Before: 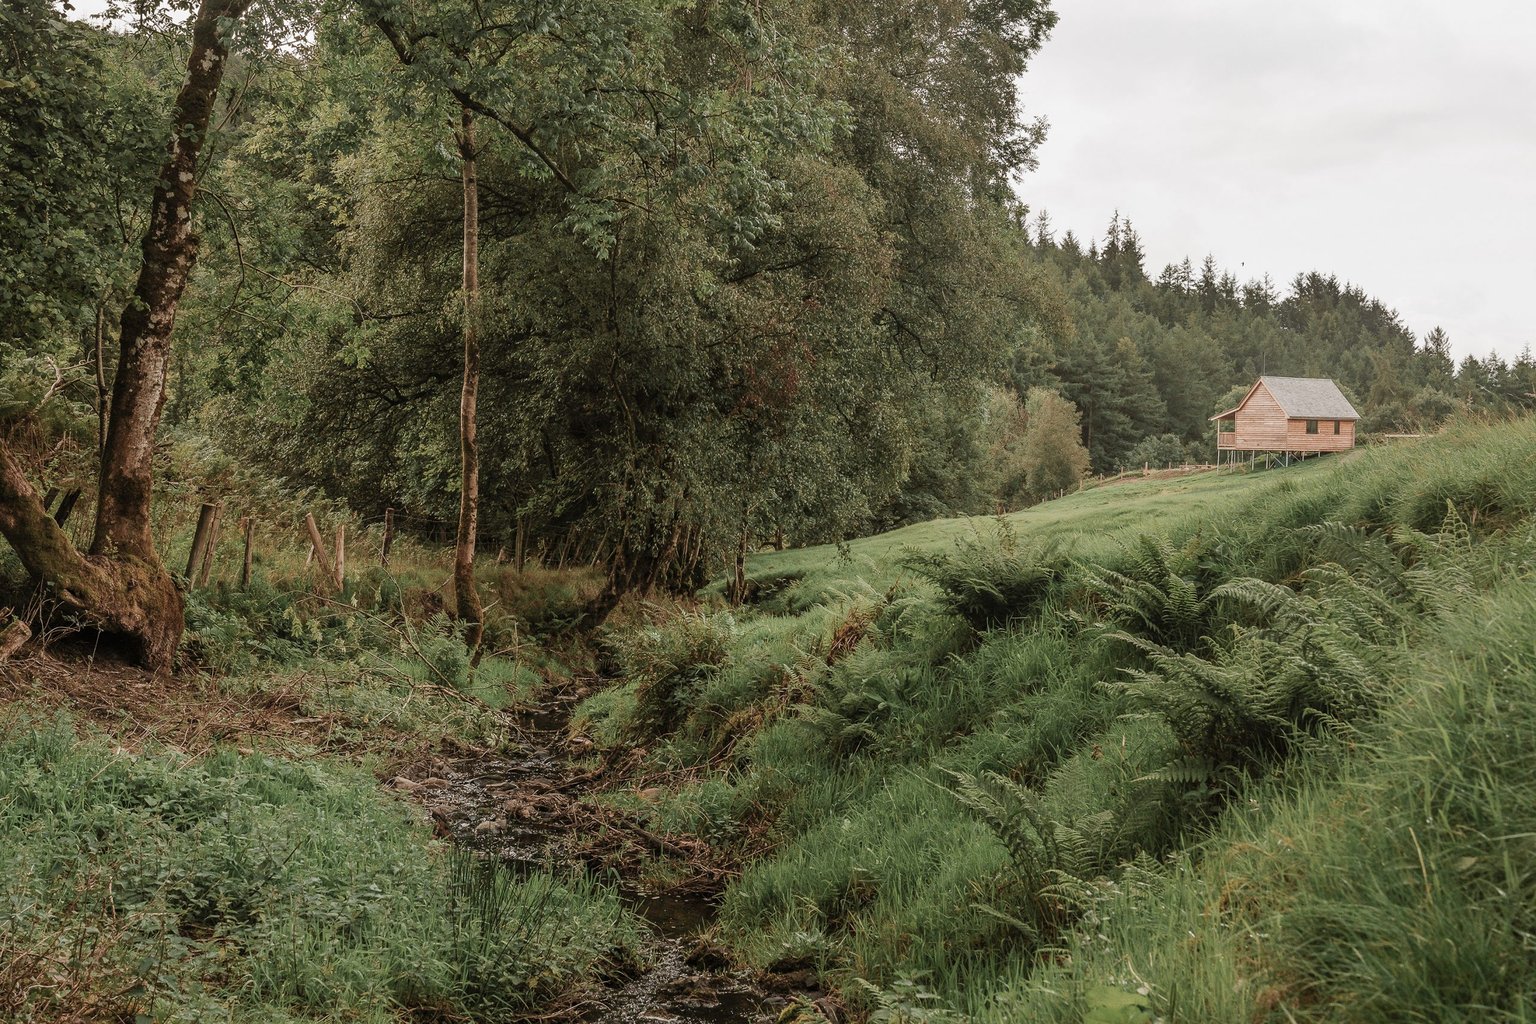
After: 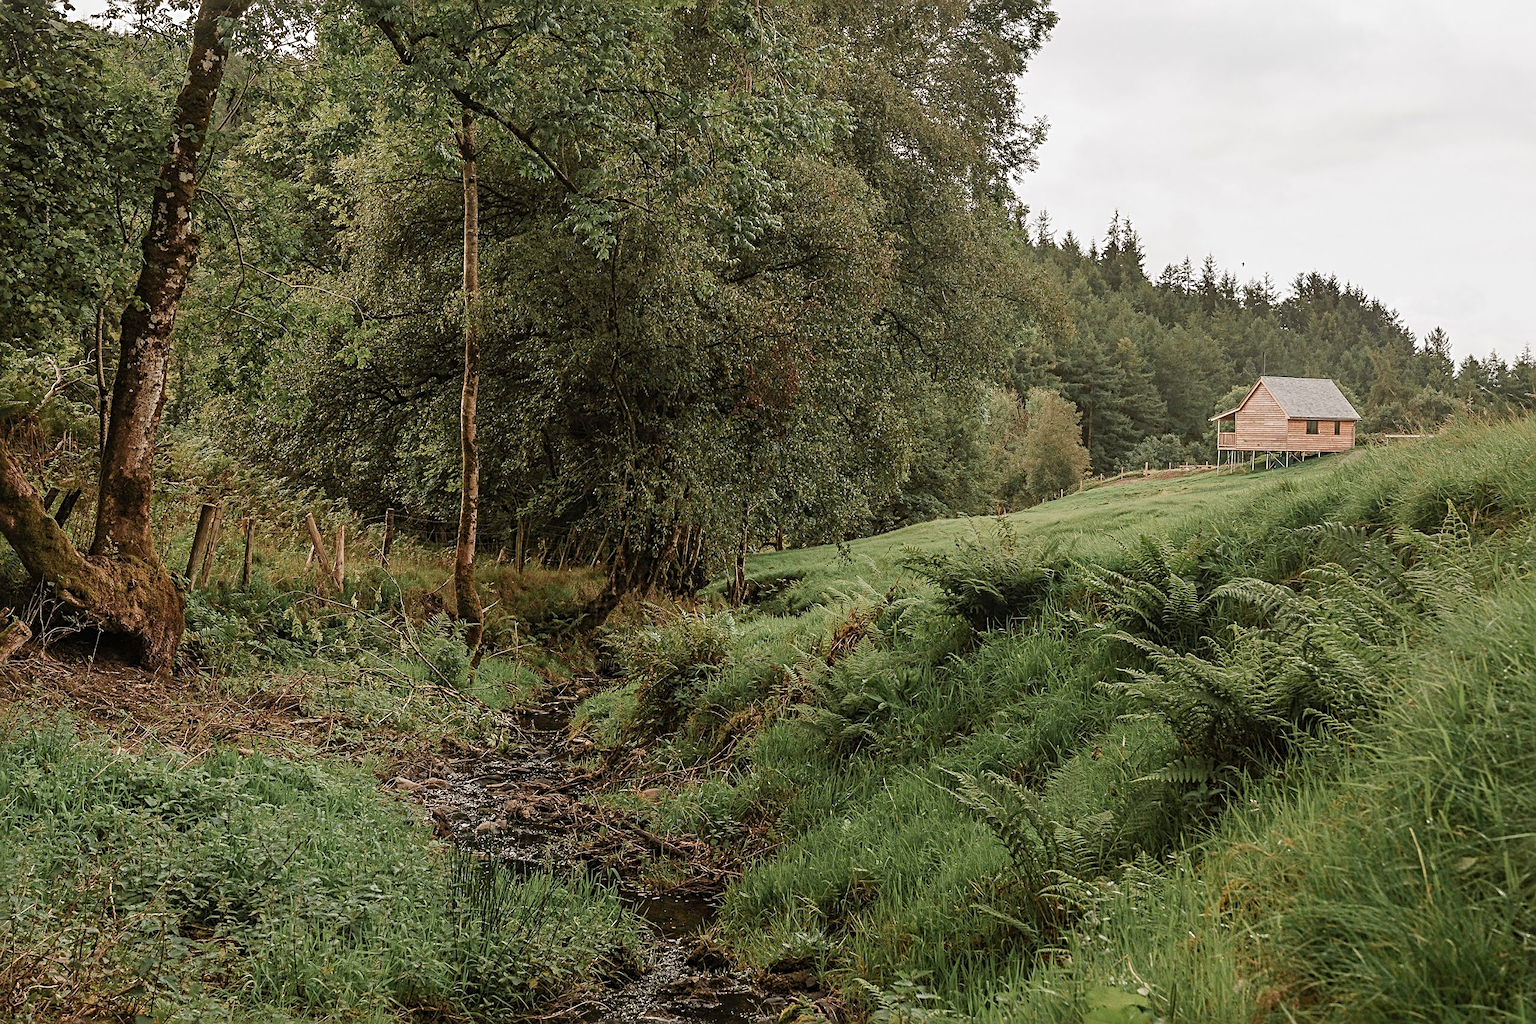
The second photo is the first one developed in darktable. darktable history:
sharpen: radius 4
color balance rgb: linear chroma grading › shadows 19.44%, linear chroma grading › highlights 3.42%, linear chroma grading › mid-tones 10.16%
